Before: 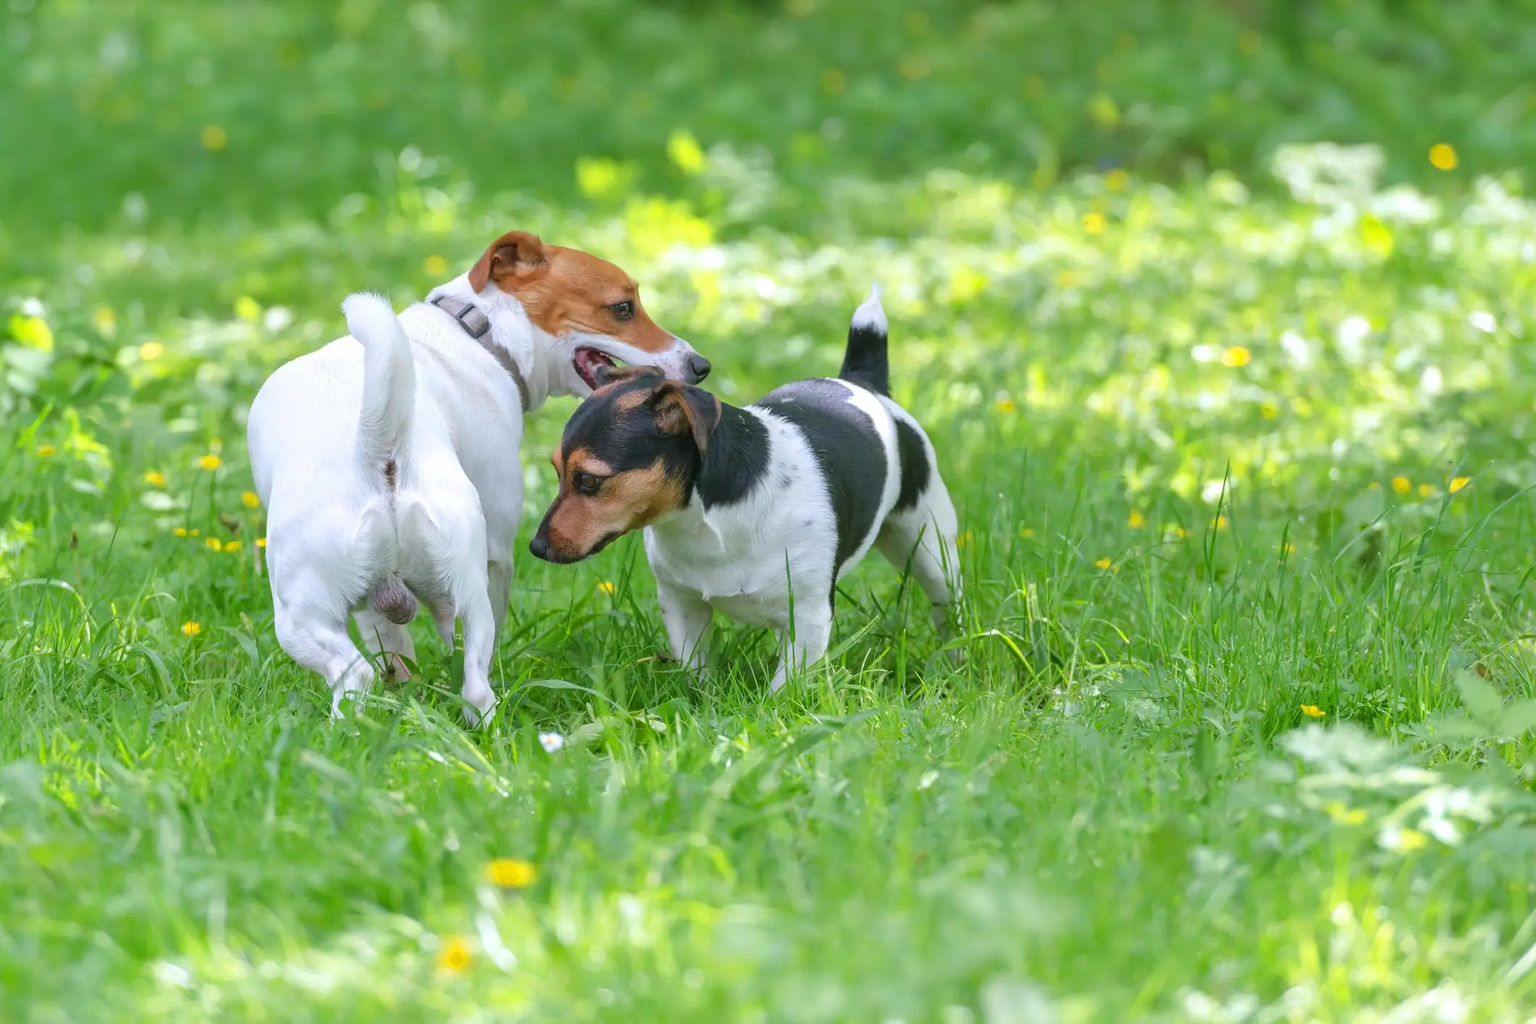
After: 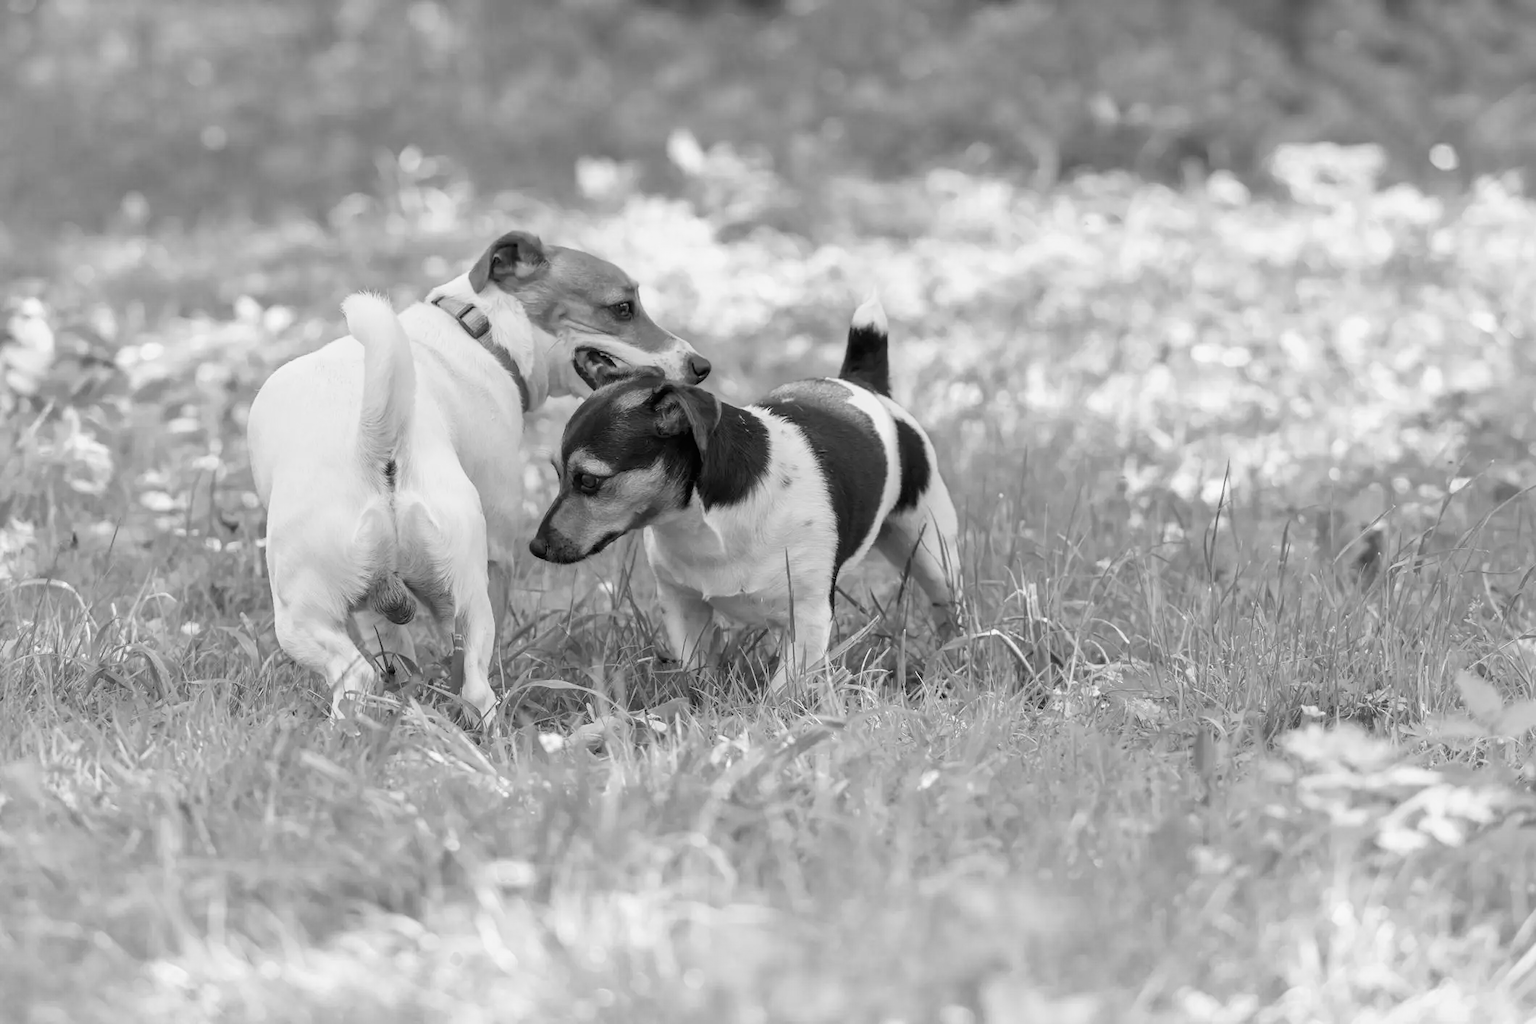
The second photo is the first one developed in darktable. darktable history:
monochrome: a -74.22, b 78.2
tone curve: curves: ch0 [(0, 0) (0.118, 0.034) (0.182, 0.124) (0.265, 0.214) (0.504, 0.508) (0.783, 0.825) (1, 1)], color space Lab, linked channels, preserve colors none
